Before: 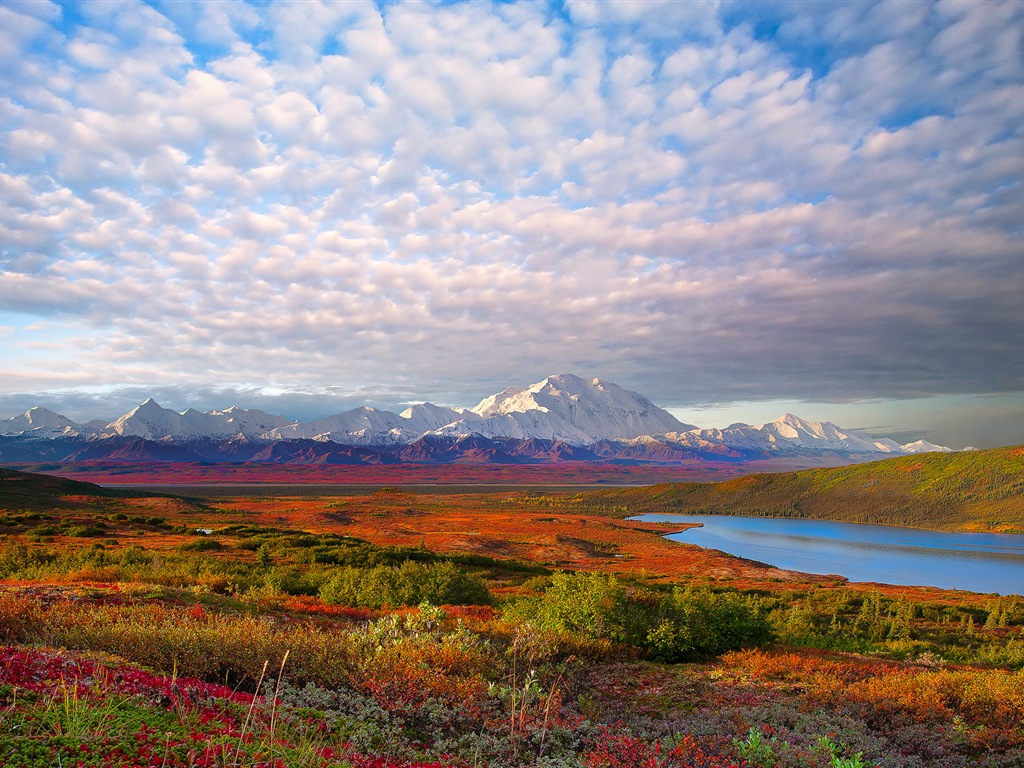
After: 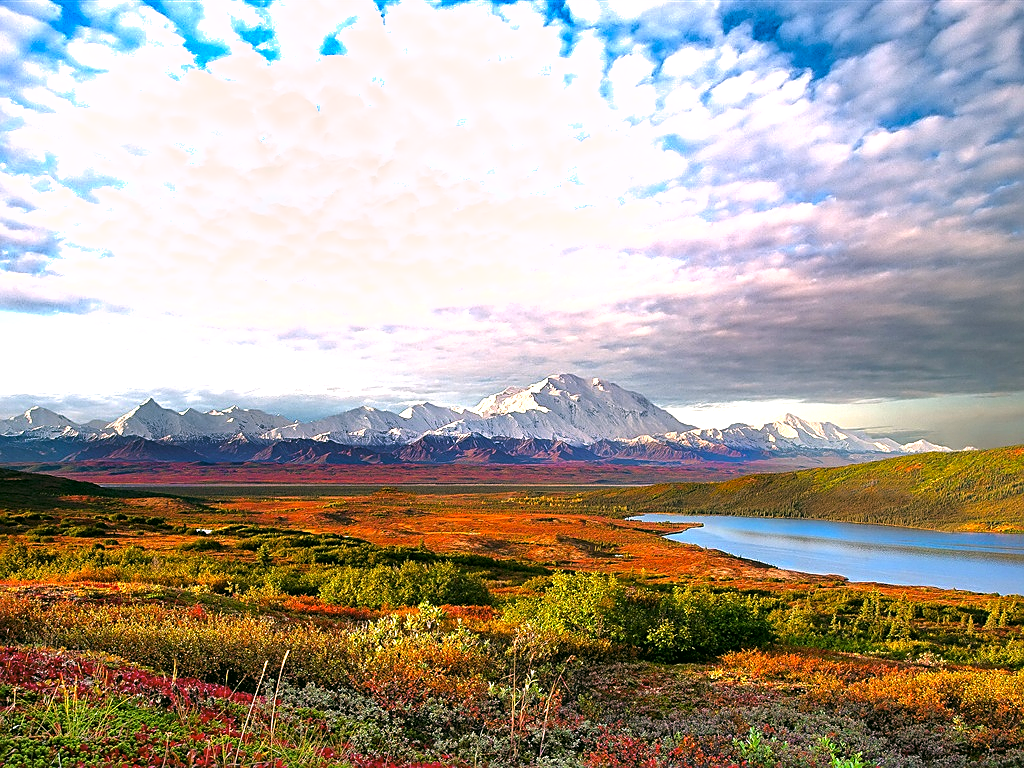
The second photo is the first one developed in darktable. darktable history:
color correction: highlights a* 4.4, highlights b* 4.92, shadows a* -8.08, shadows b* 4.55
sharpen: on, module defaults
exposure: exposure 0.602 EV, compensate highlight preservation false
shadows and highlights: low approximation 0.01, soften with gaussian
levels: levels [0.052, 0.496, 0.908]
